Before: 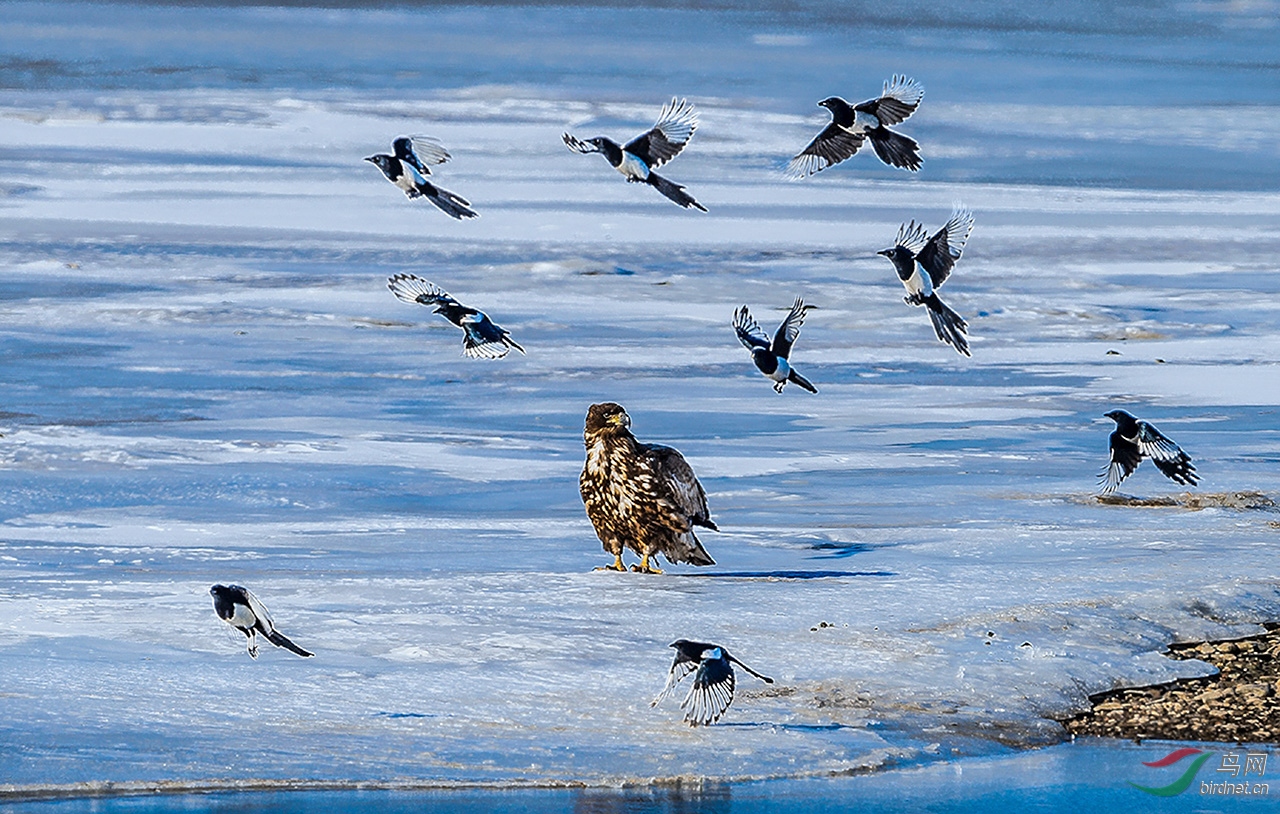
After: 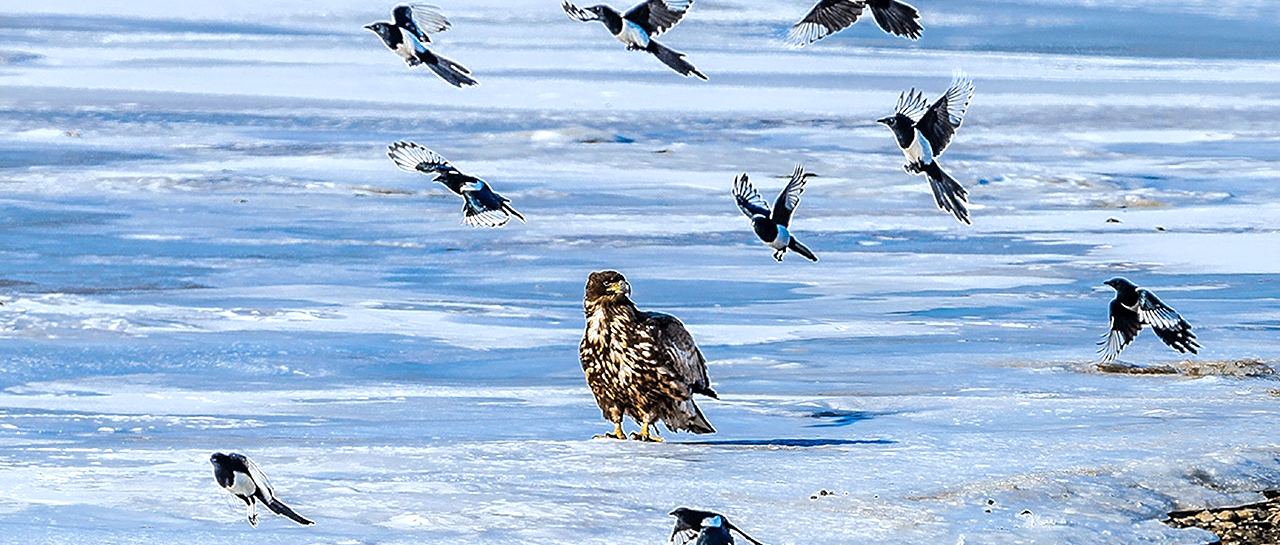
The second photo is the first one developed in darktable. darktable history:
crop: top 16.222%, bottom 16.709%
tone equalizer: -8 EV -0.45 EV, -7 EV -0.428 EV, -6 EV -0.359 EV, -5 EV -0.255 EV, -3 EV 0.246 EV, -2 EV 0.31 EV, -1 EV 0.4 EV, +0 EV 0.4 EV
